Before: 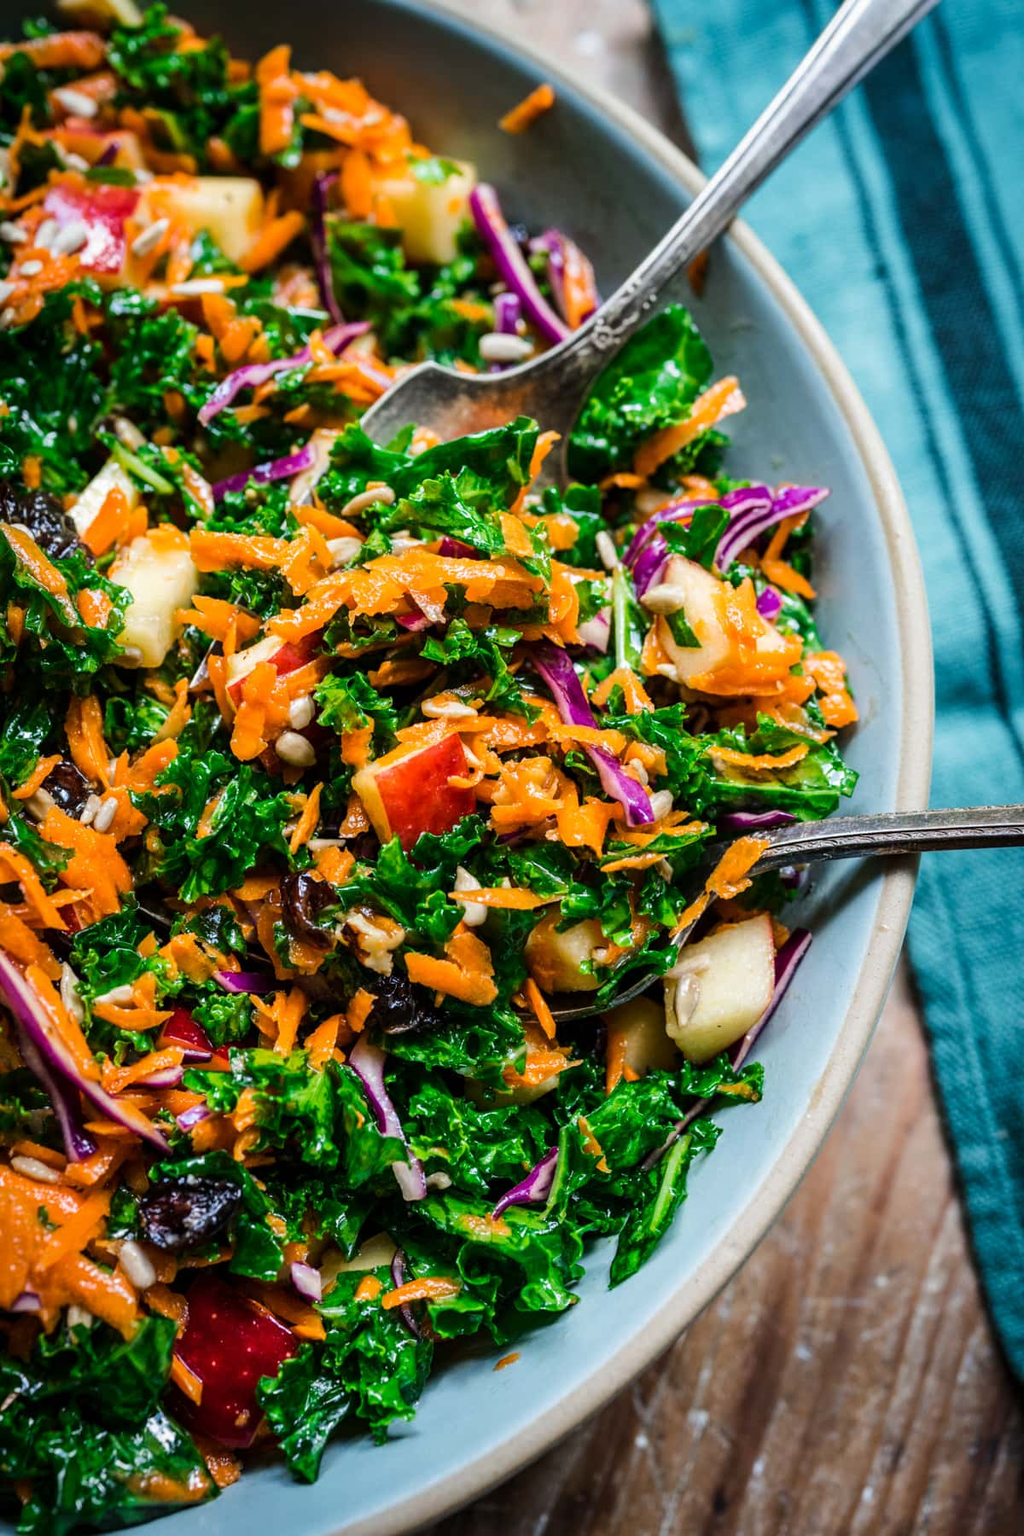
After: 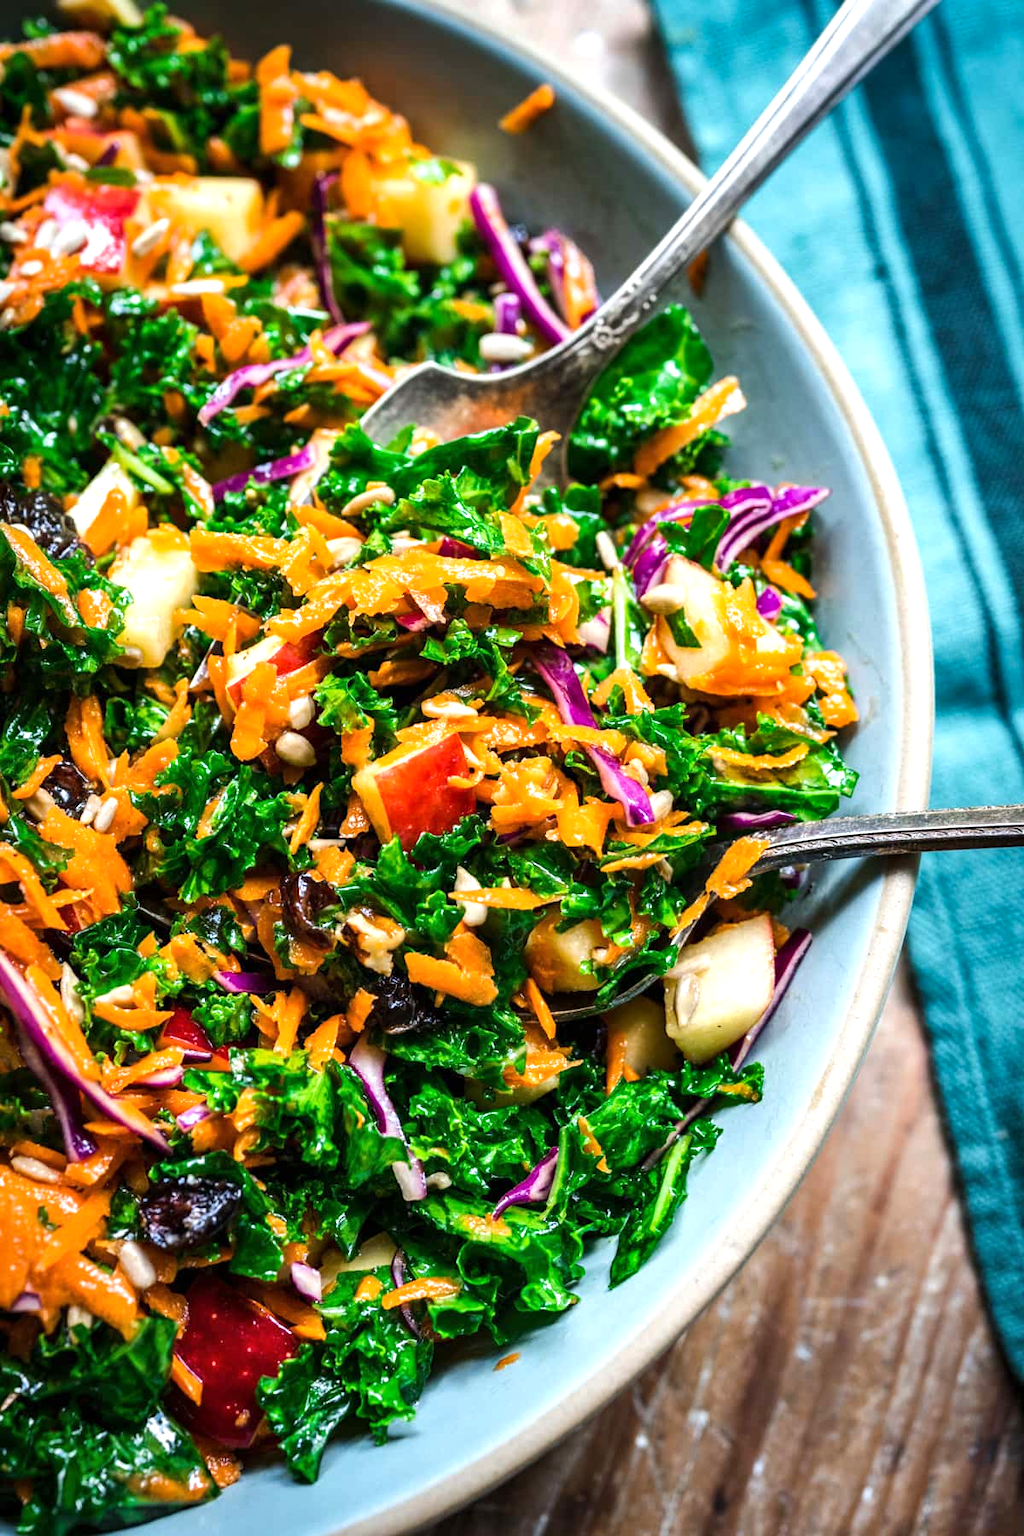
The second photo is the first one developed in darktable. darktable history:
shadows and highlights: shadows 22.7, highlights -48.71, soften with gaussian
exposure: exposure 0.6 EV, compensate highlight preservation false
